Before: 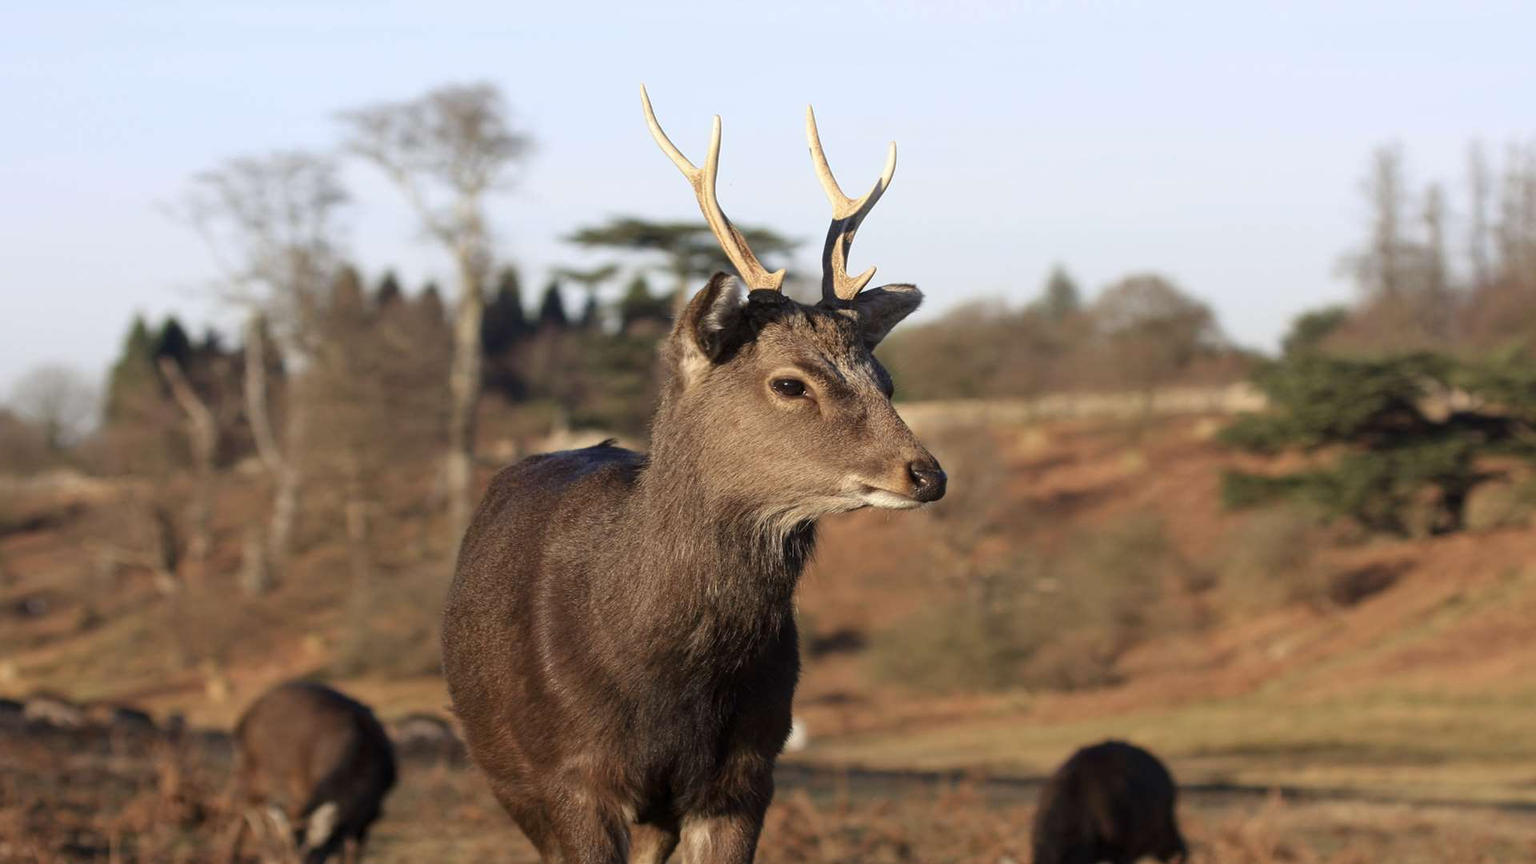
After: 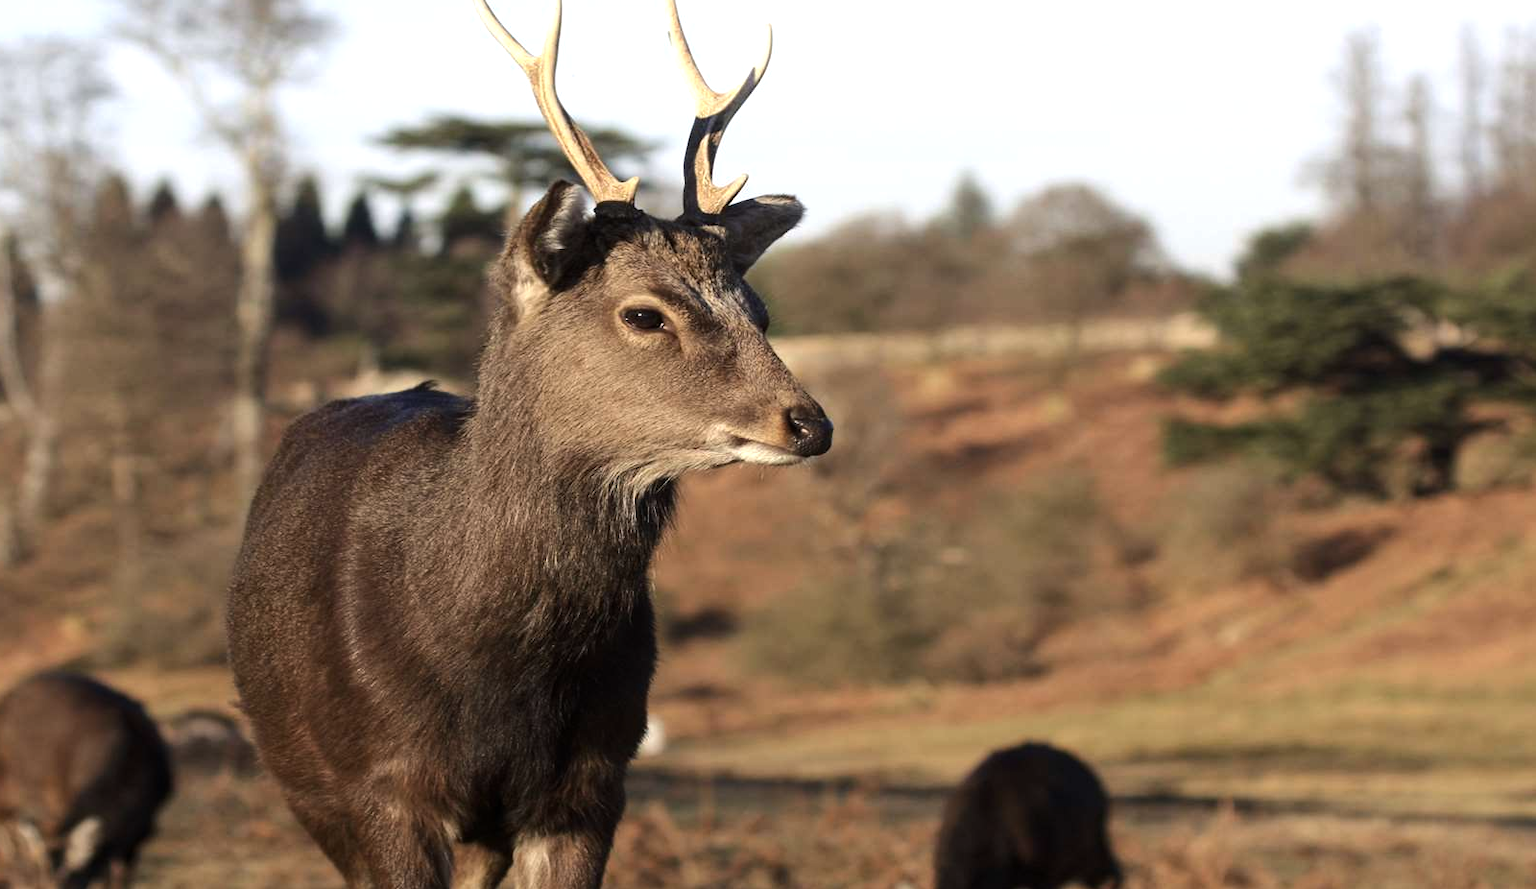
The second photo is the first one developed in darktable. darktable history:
crop: left 16.48%, top 14.109%
tone equalizer: -8 EV -0.441 EV, -7 EV -0.382 EV, -6 EV -0.369 EV, -5 EV -0.248 EV, -3 EV 0.243 EV, -2 EV 0.322 EV, -1 EV 0.403 EV, +0 EV 0.39 EV, edges refinement/feathering 500, mask exposure compensation -1.57 EV, preserve details no
